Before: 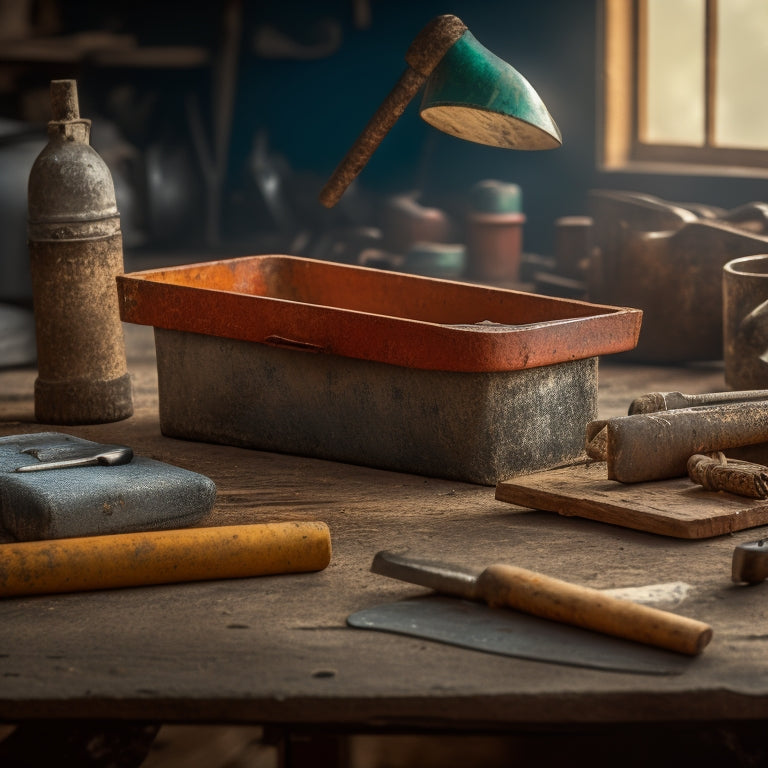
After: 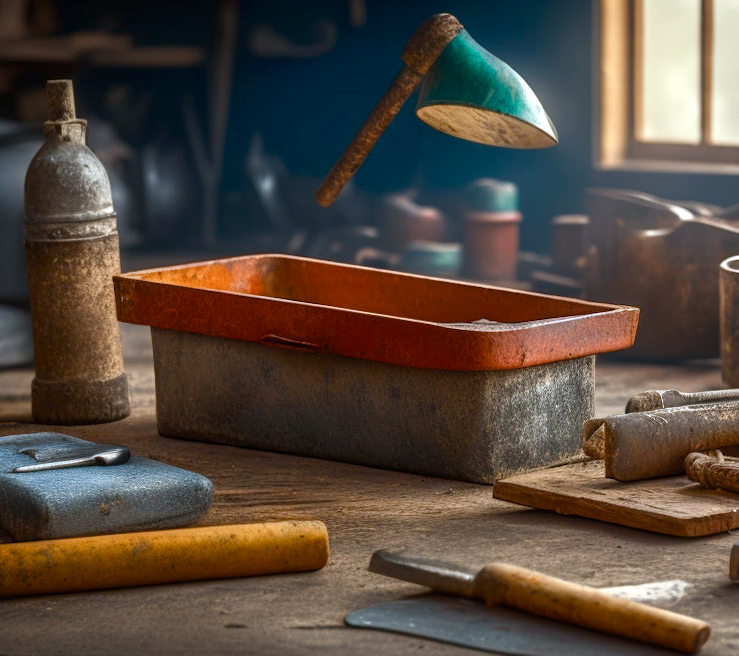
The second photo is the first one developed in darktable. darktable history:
color calibration: x 0.372, y 0.386, temperature 4283.97 K
crop and rotate: angle 0.2°, left 0.275%, right 3.127%, bottom 14.18%
color balance rgb: perceptual saturation grading › global saturation 25%, perceptual saturation grading › highlights -50%, perceptual saturation grading › shadows 30%, perceptual brilliance grading › global brilliance 12%, global vibrance 20%
